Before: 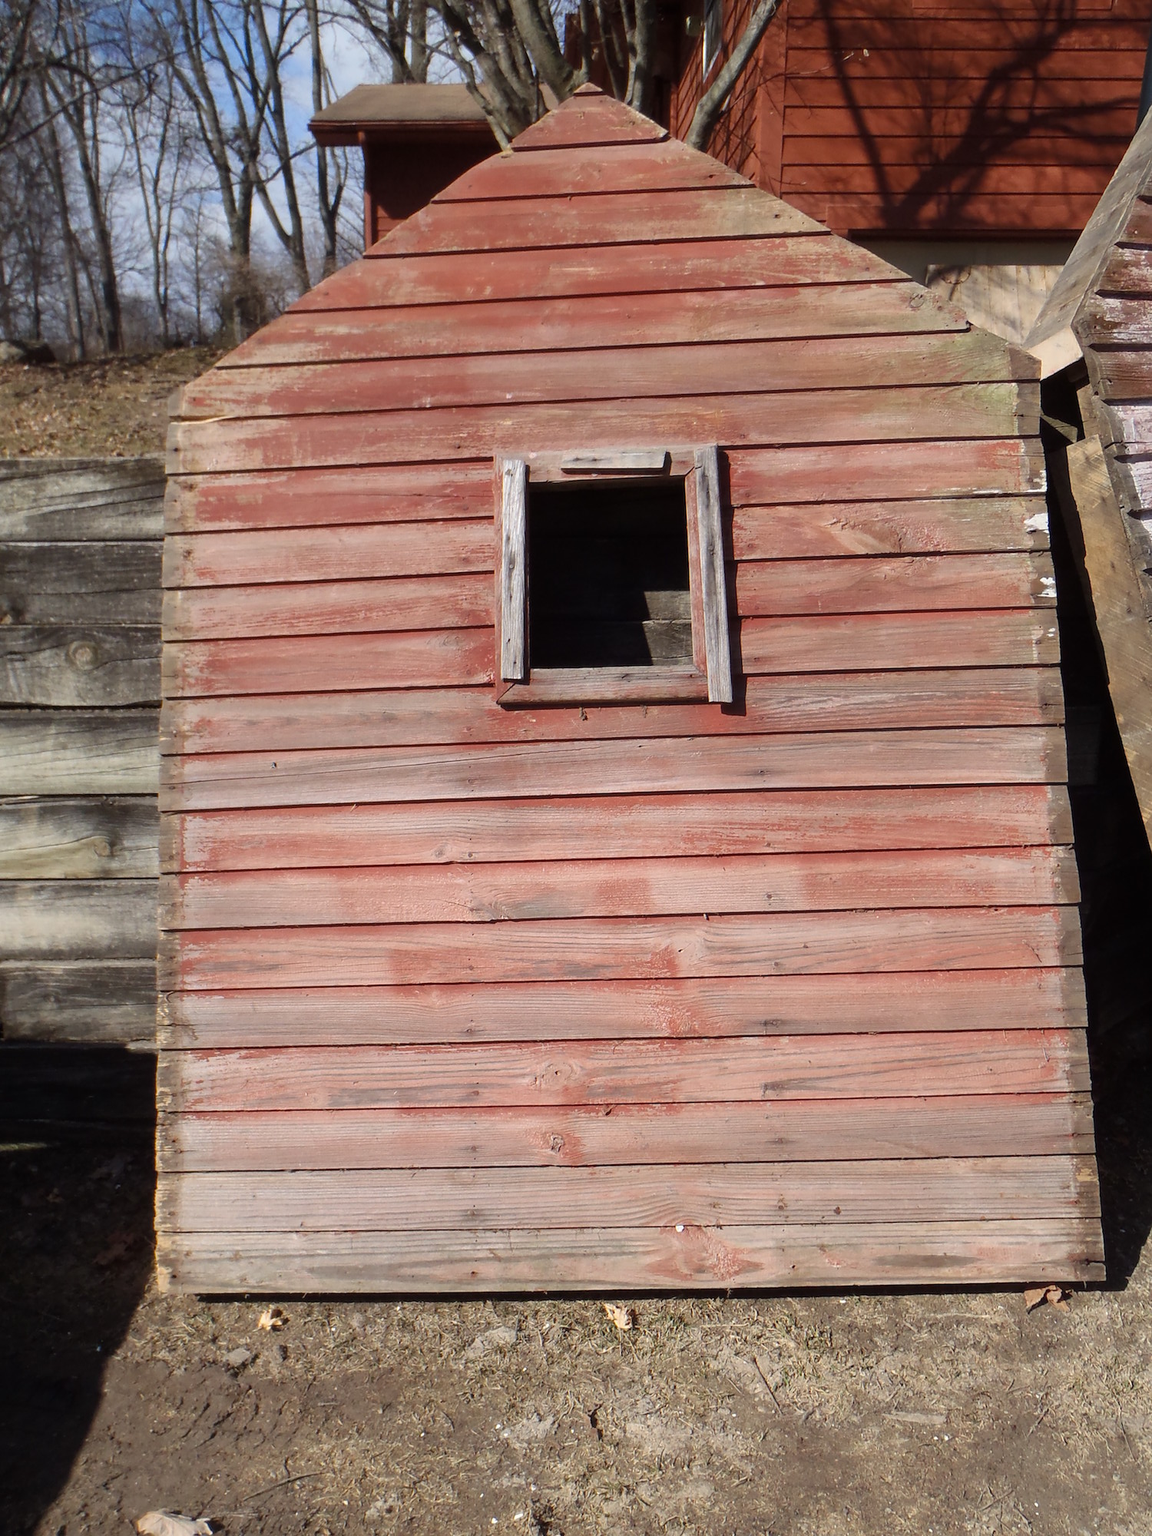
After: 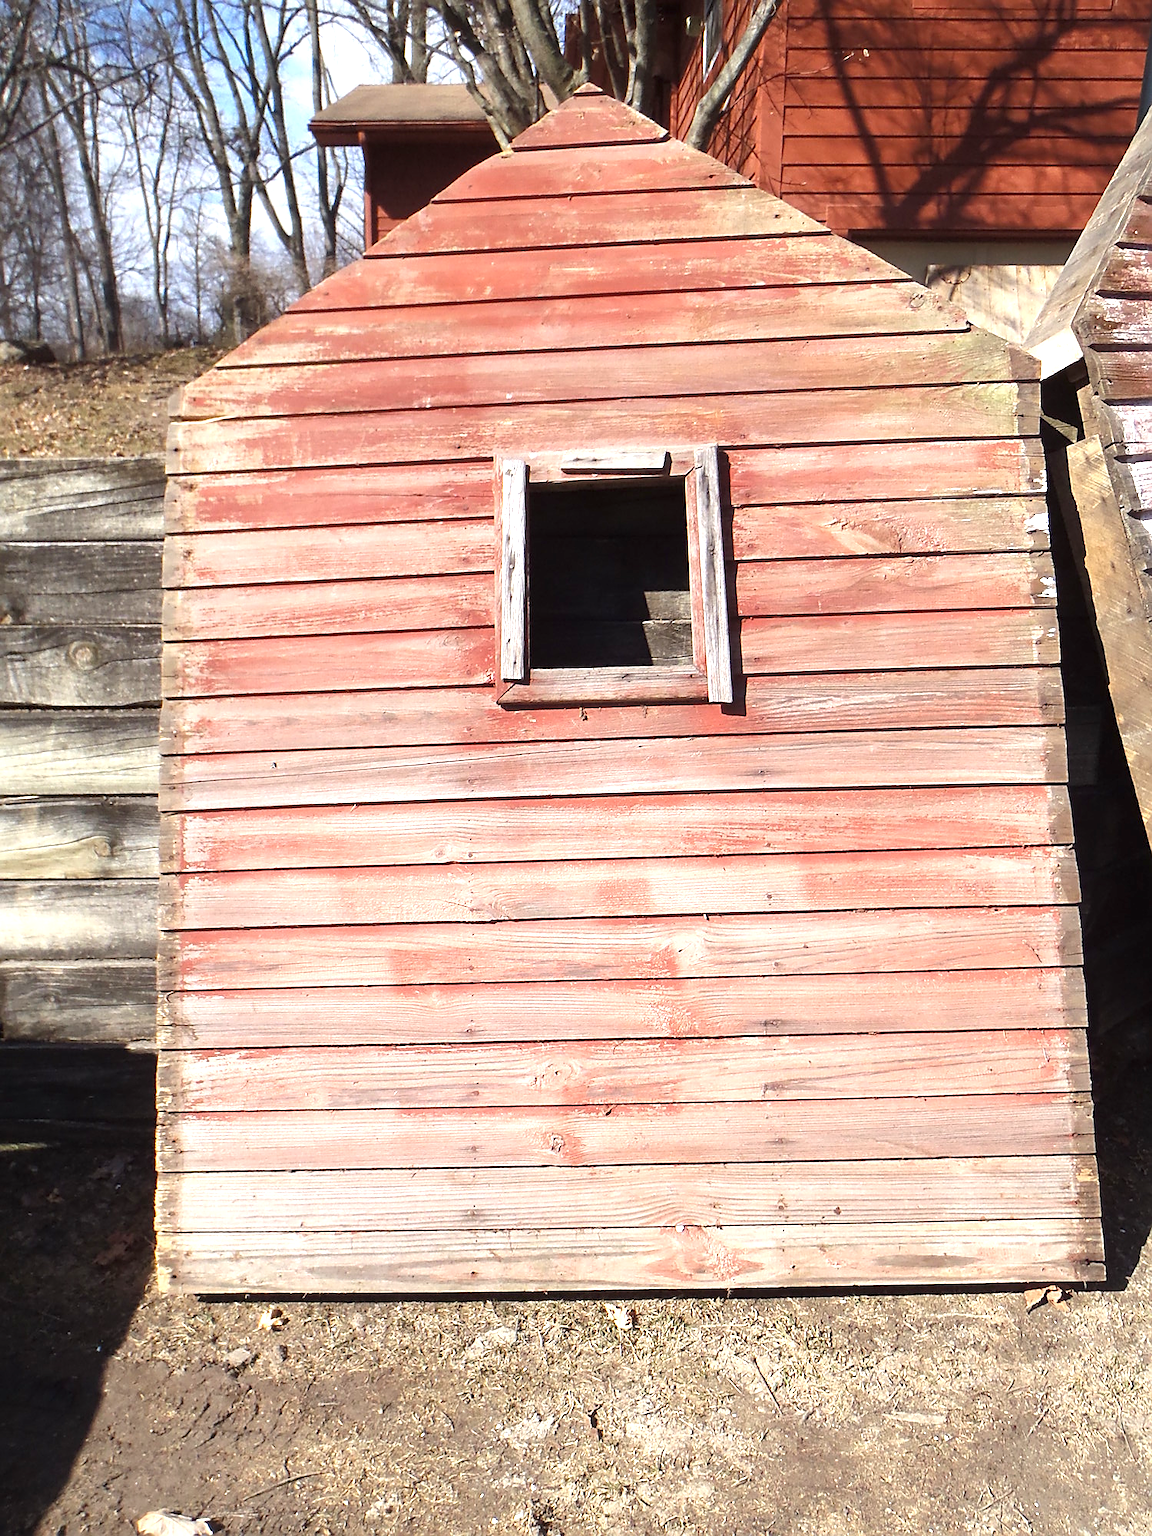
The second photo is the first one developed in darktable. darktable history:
sharpen: on, module defaults
exposure: black level correction 0, exposure 1.1 EV, compensate highlight preservation false
